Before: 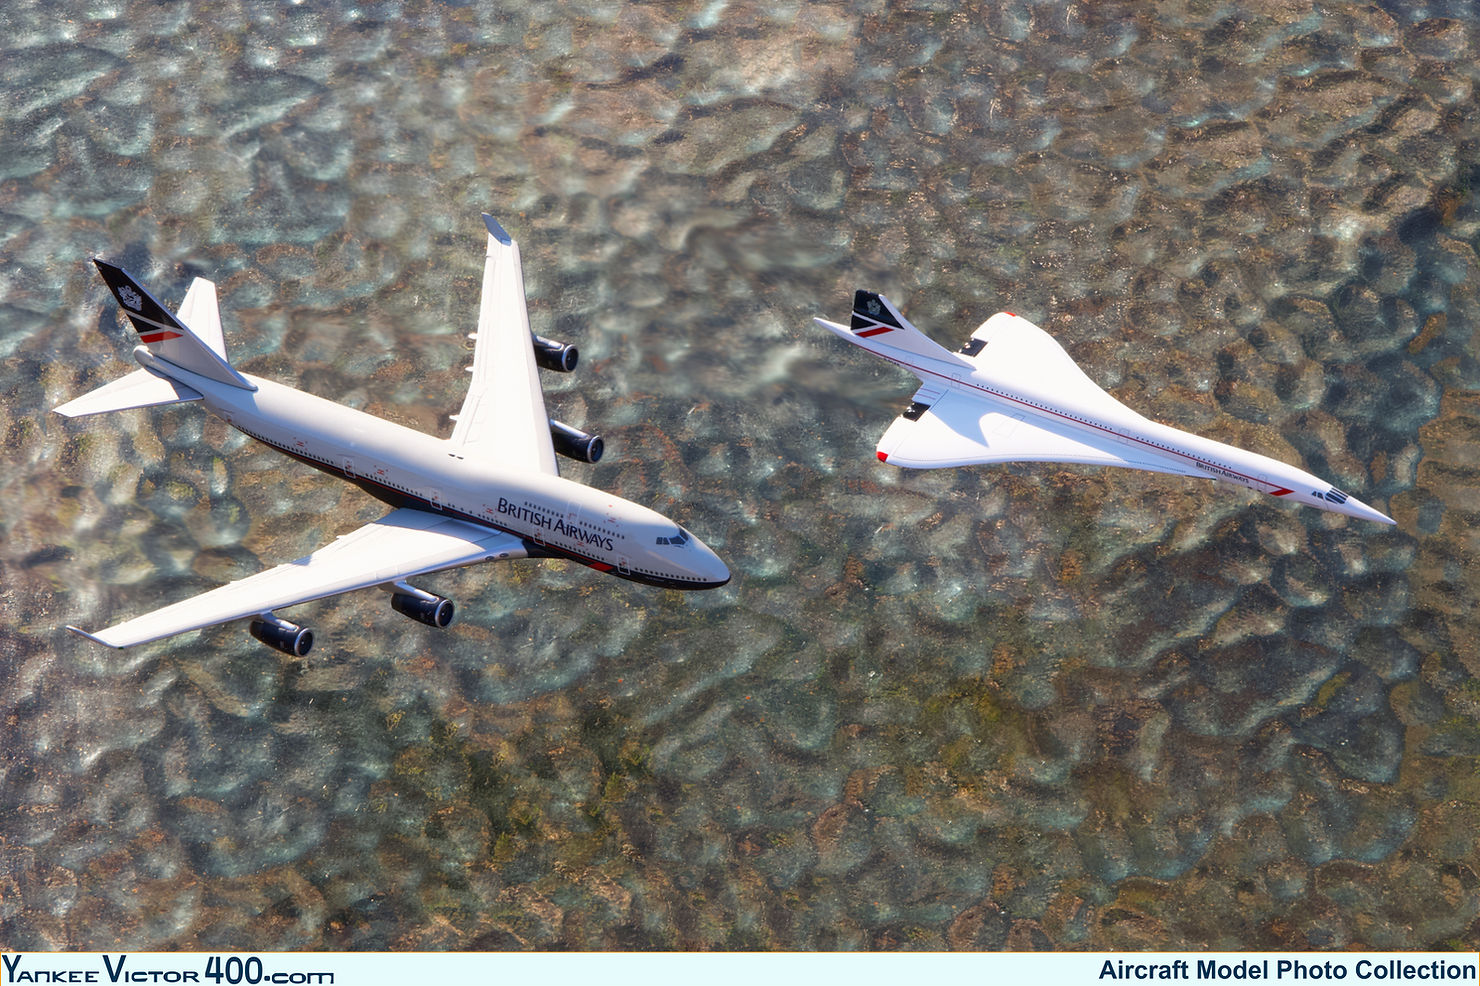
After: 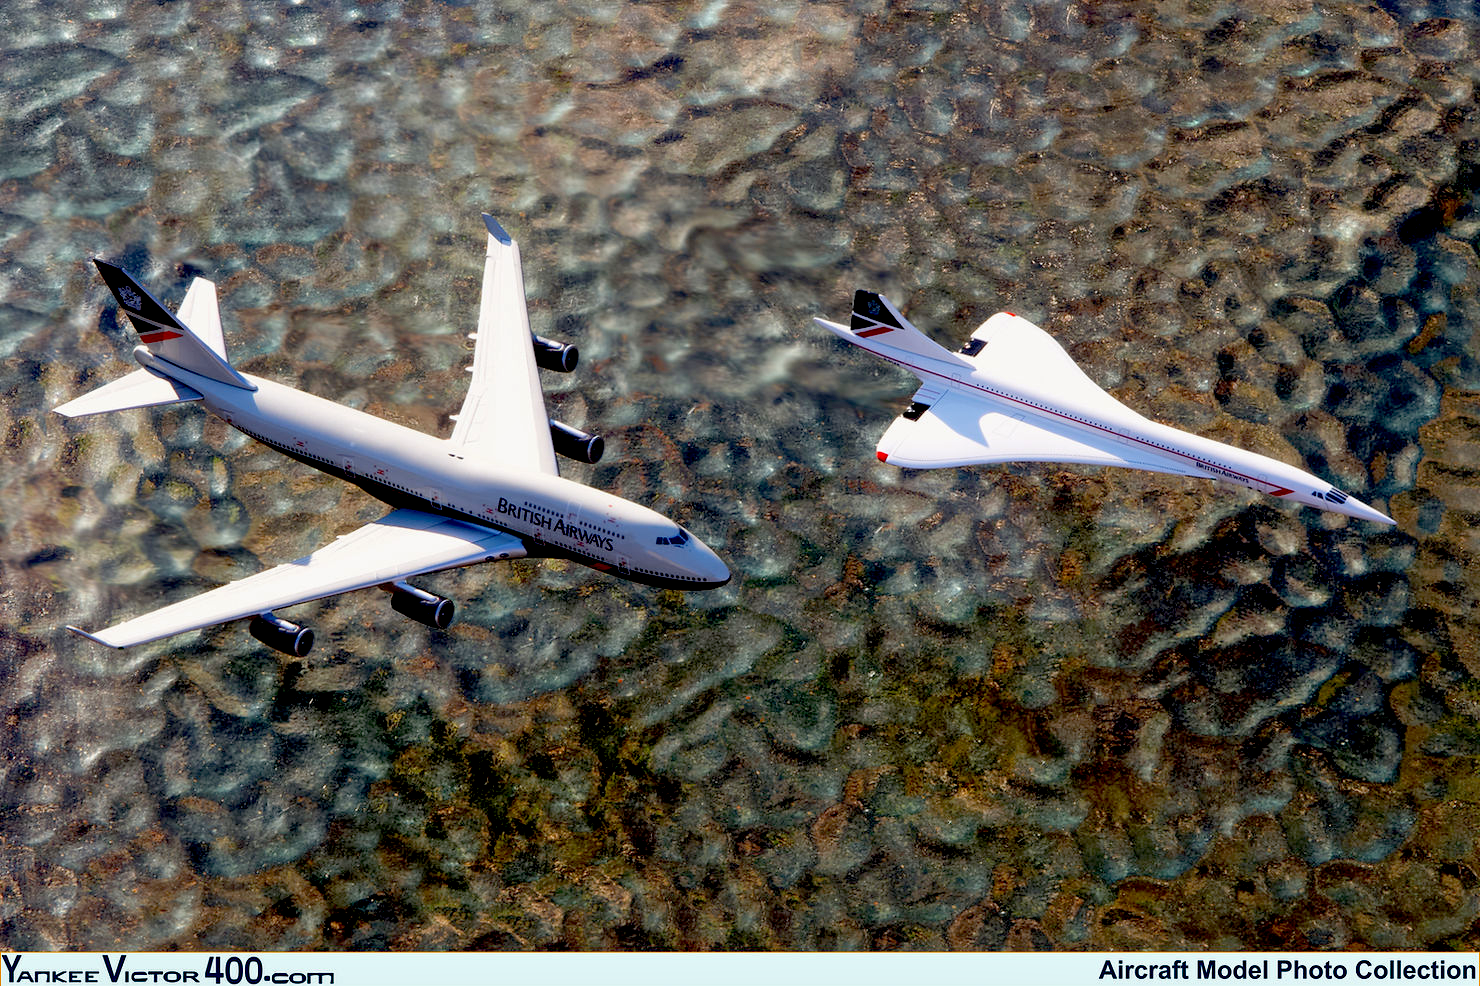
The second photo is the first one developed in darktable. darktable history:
exposure: black level correction 0.056, exposure -0.039 EV, compensate highlight preservation false
shadows and highlights: shadows 20.91, highlights -82.73, soften with gaussian
